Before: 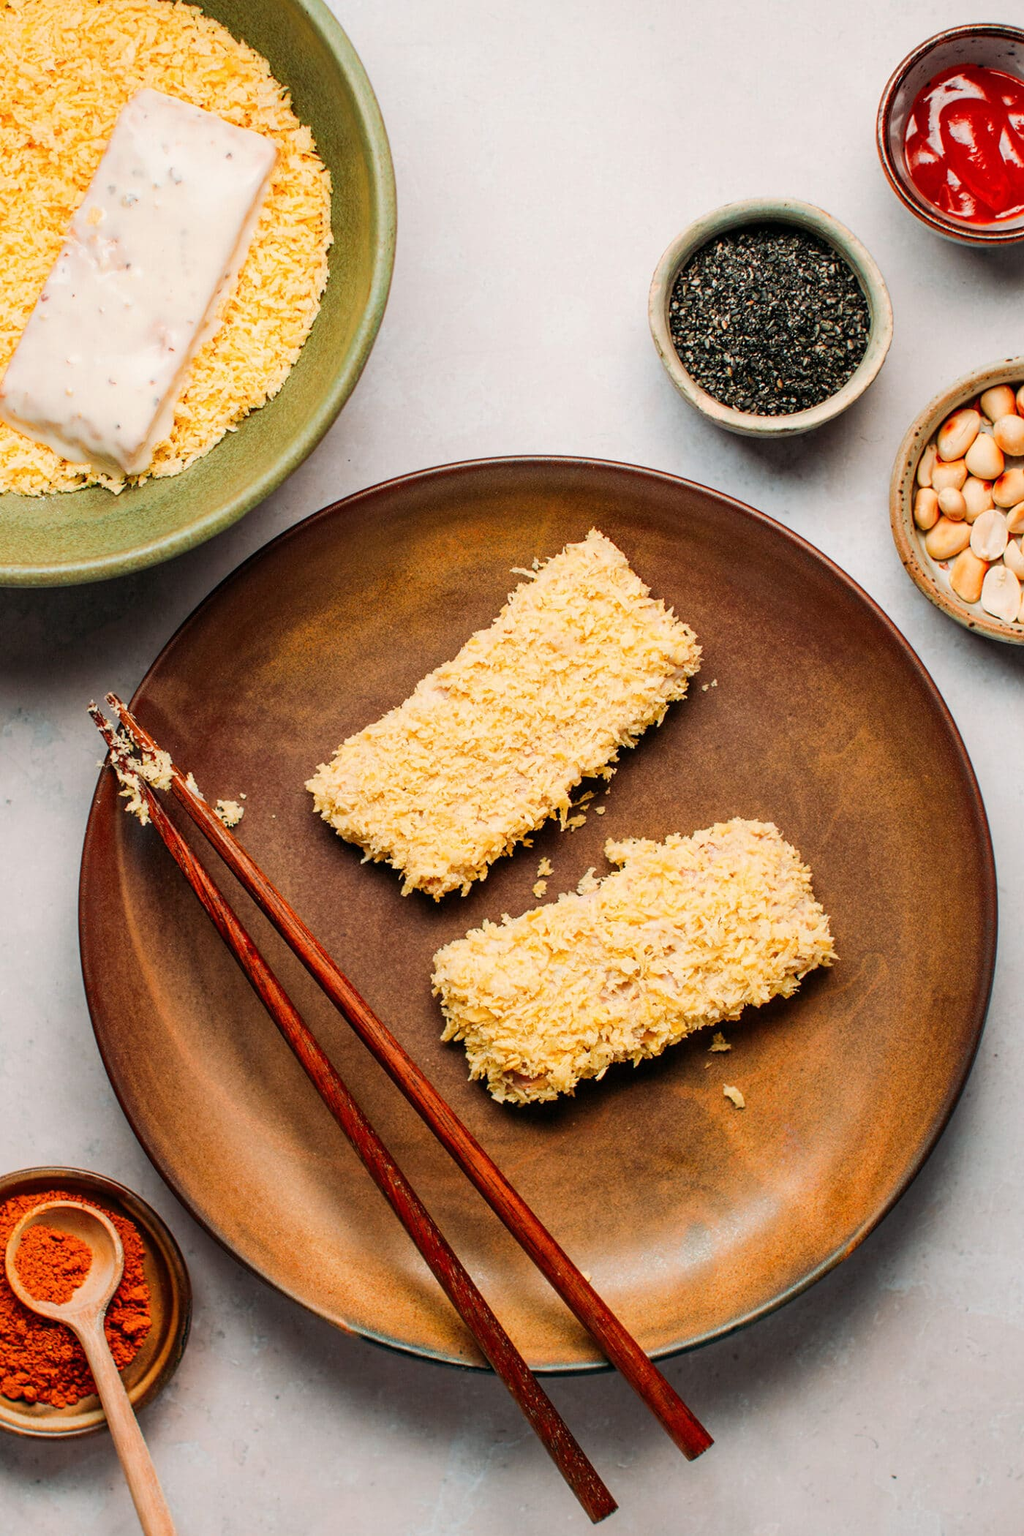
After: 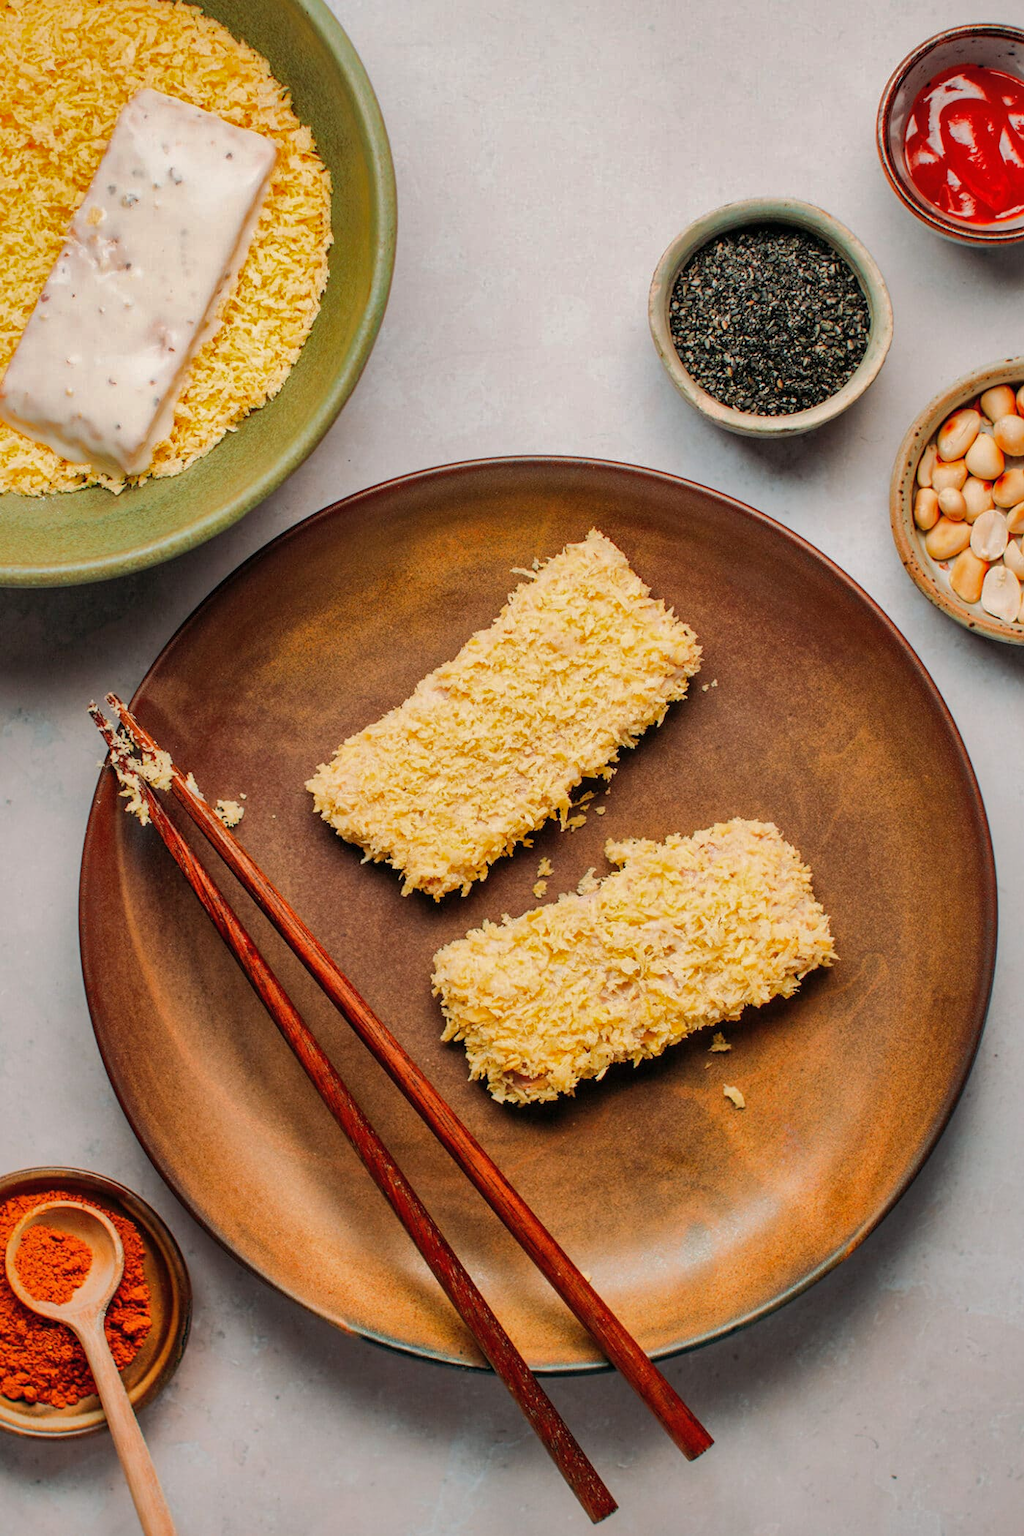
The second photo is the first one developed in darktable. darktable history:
shadows and highlights: shadows 39.46, highlights -59.87
